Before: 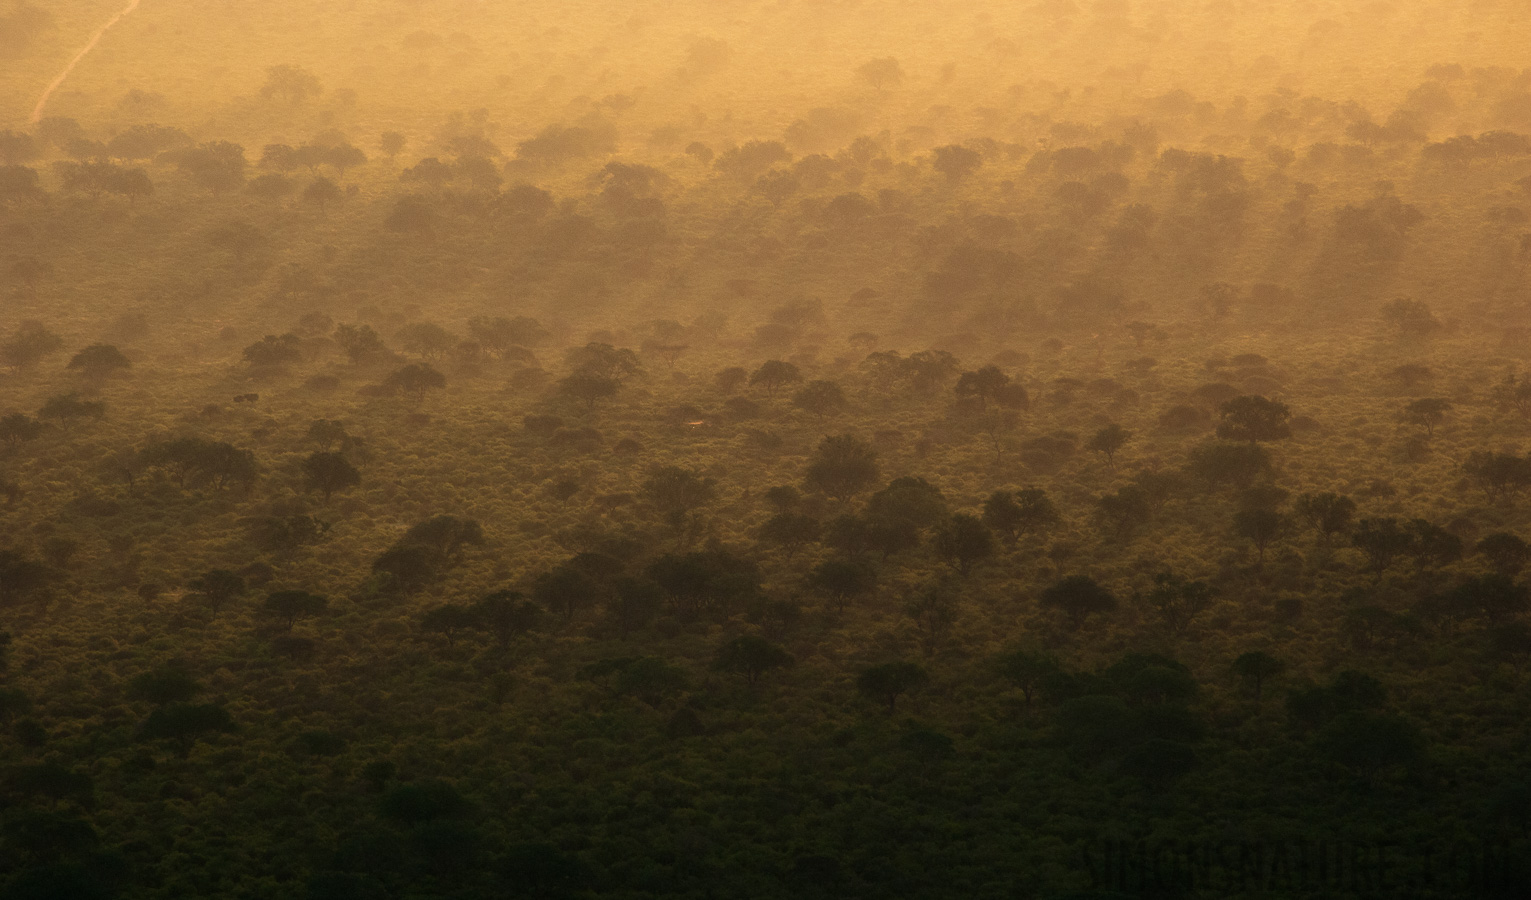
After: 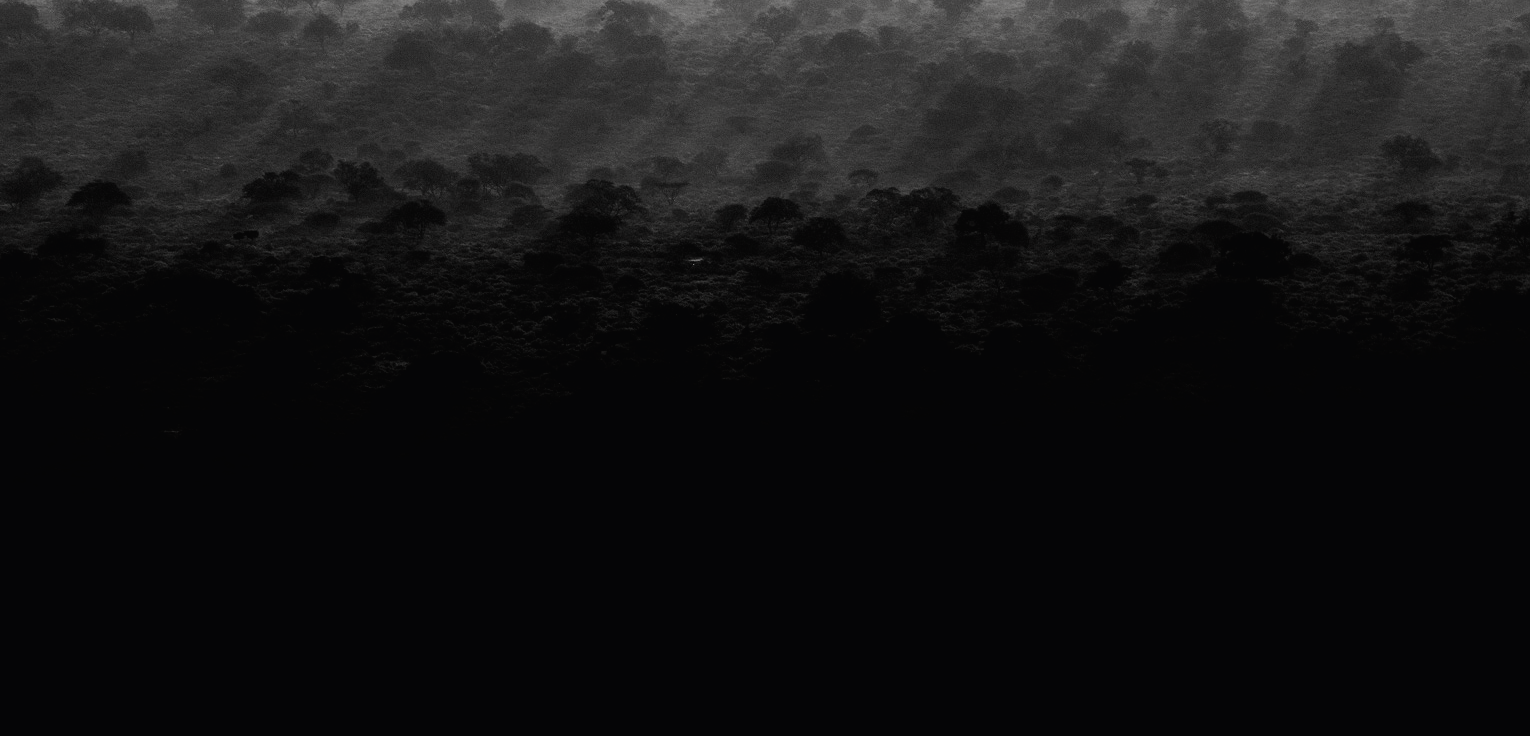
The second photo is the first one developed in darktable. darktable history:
tone curve: curves: ch0 [(0, 0.013) (0.054, 0.018) (0.205, 0.191) (0.289, 0.292) (0.39, 0.424) (0.493, 0.551) (0.647, 0.752) (0.796, 0.887) (1, 0.998)]; ch1 [(0, 0) (0.371, 0.339) (0.477, 0.452) (0.494, 0.495) (0.501, 0.501) (0.51, 0.516) (0.54, 0.557) (0.572, 0.605) (0.625, 0.687) (0.774, 0.841) (1, 1)]; ch2 [(0, 0) (0.32, 0.281) (0.403, 0.399) (0.441, 0.428) (0.47, 0.469) (0.498, 0.496) (0.524, 0.543) (0.551, 0.579) (0.633, 0.665) (0.7, 0.711) (1, 1)], color space Lab, independent channels, preserve colors none
contrast brightness saturation: contrast -0.026, brightness -0.573, saturation -0.986
crop and rotate: top 18.129%
filmic rgb: black relative exposure -4.98 EV, white relative exposure 3.99 EV, hardness 2.9, contrast 1.407, preserve chrominance RGB euclidean norm, color science v5 (2021), iterations of high-quality reconstruction 0, contrast in shadows safe, contrast in highlights safe
